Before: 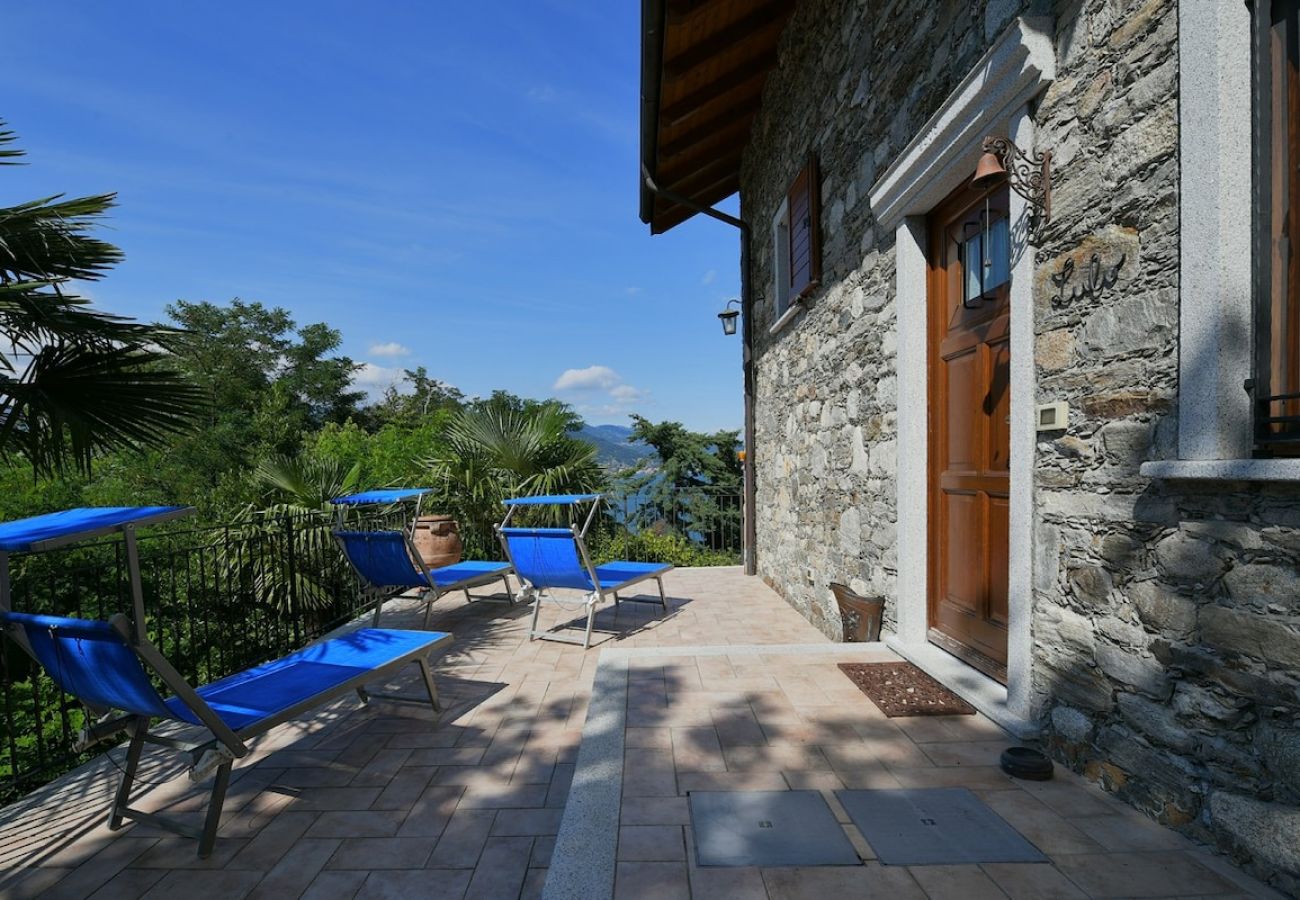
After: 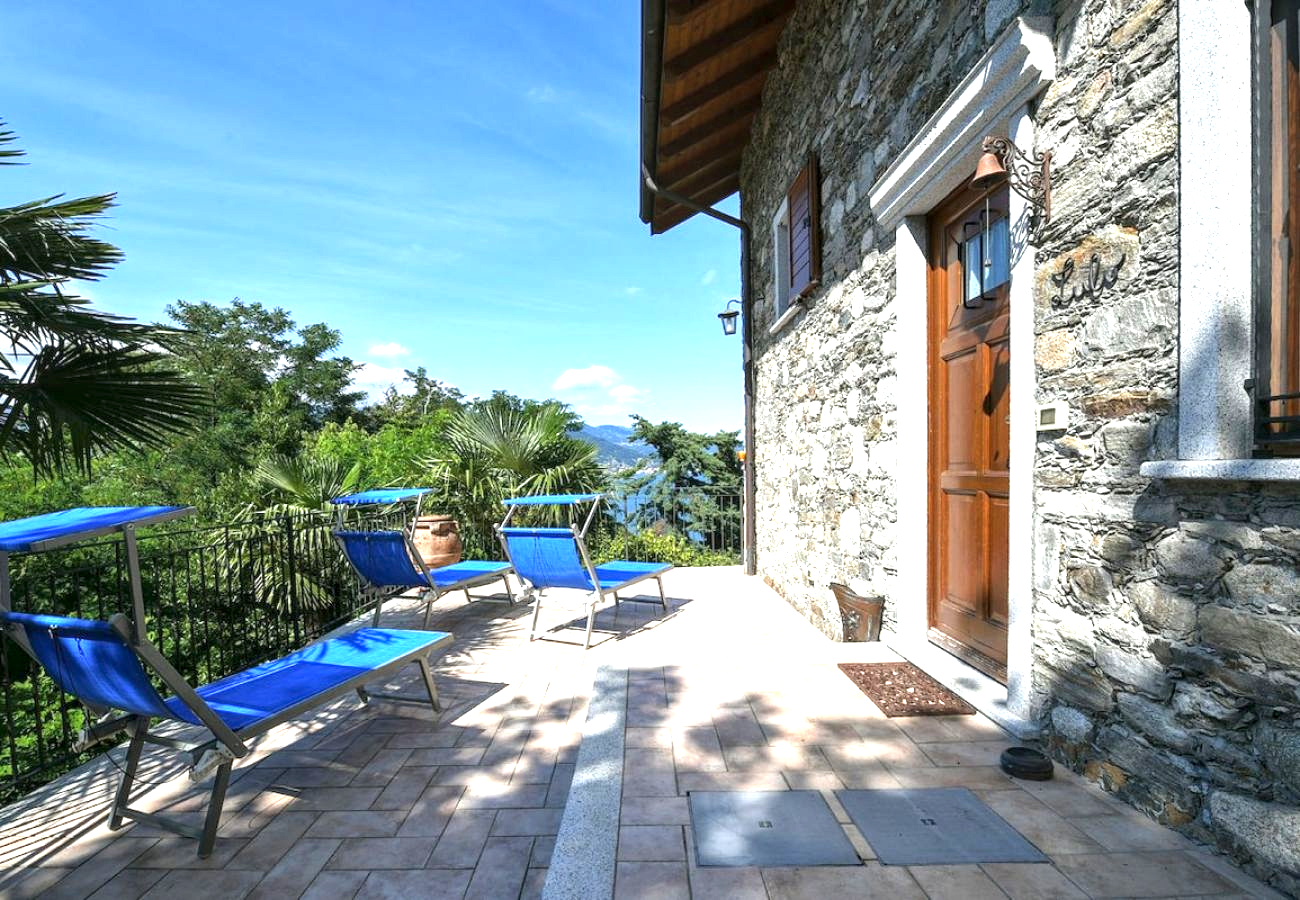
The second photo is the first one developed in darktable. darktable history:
exposure: black level correction 0, exposure 1.438 EV, compensate highlight preservation false
local contrast: detail 130%
